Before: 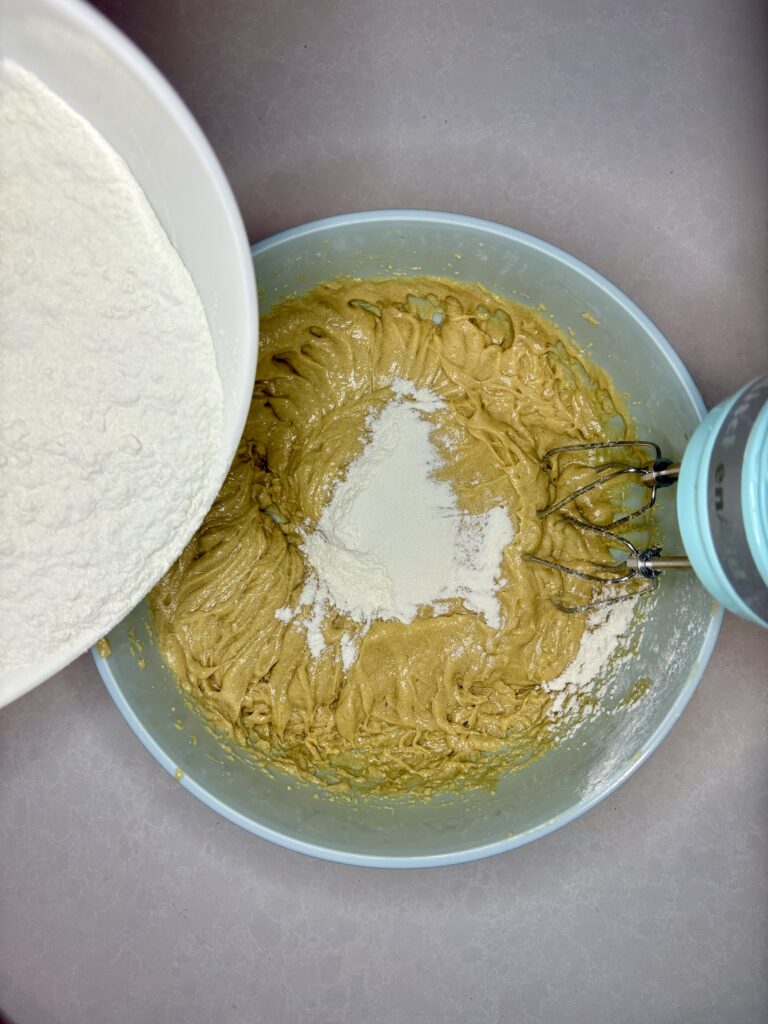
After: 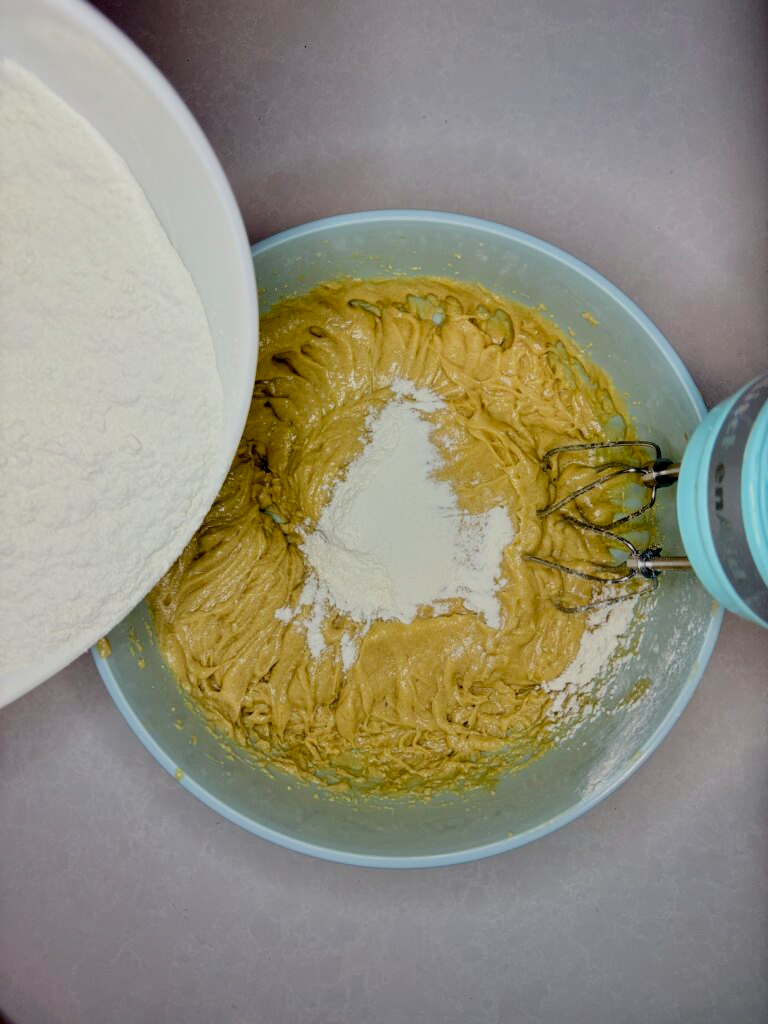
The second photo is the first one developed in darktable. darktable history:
filmic rgb: black relative exposure -8.42 EV, white relative exposure 4.68 EV, hardness 3.82, color science v6 (2022)
graduated density: rotation -180°, offset 24.95
